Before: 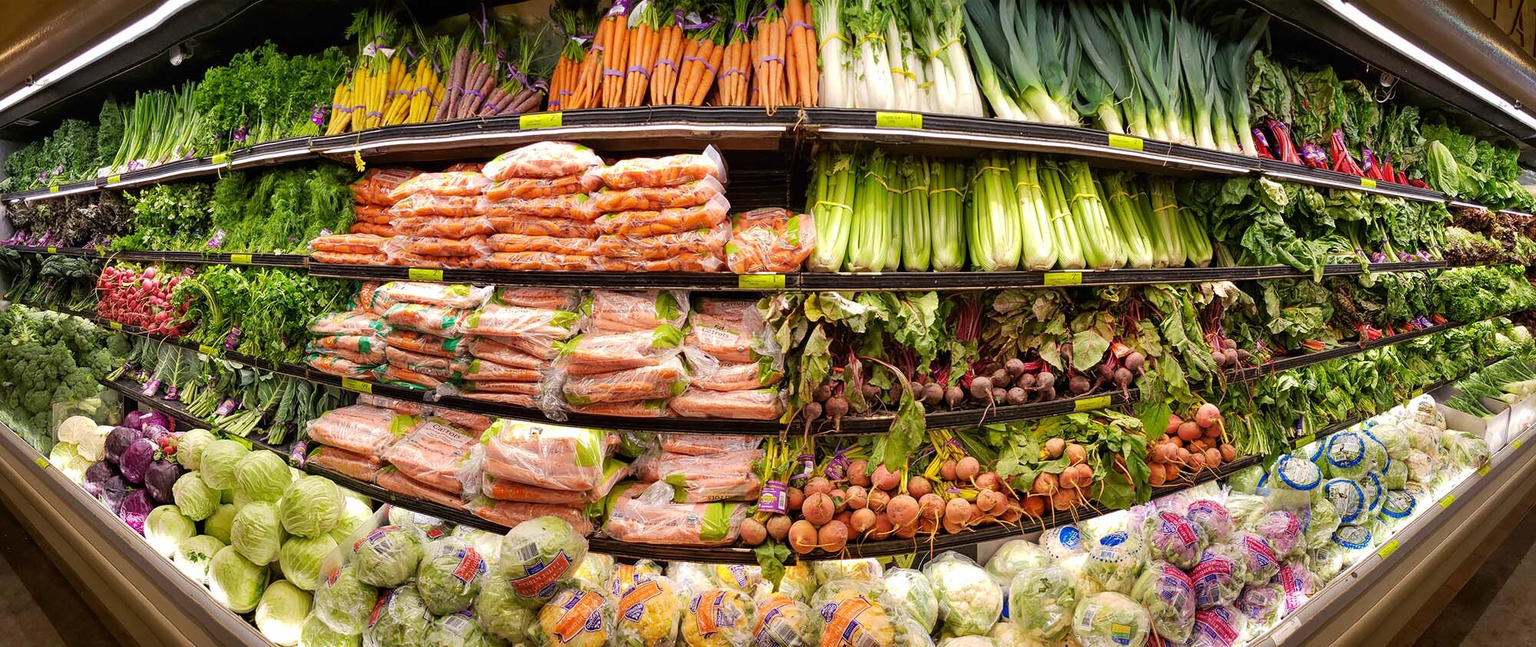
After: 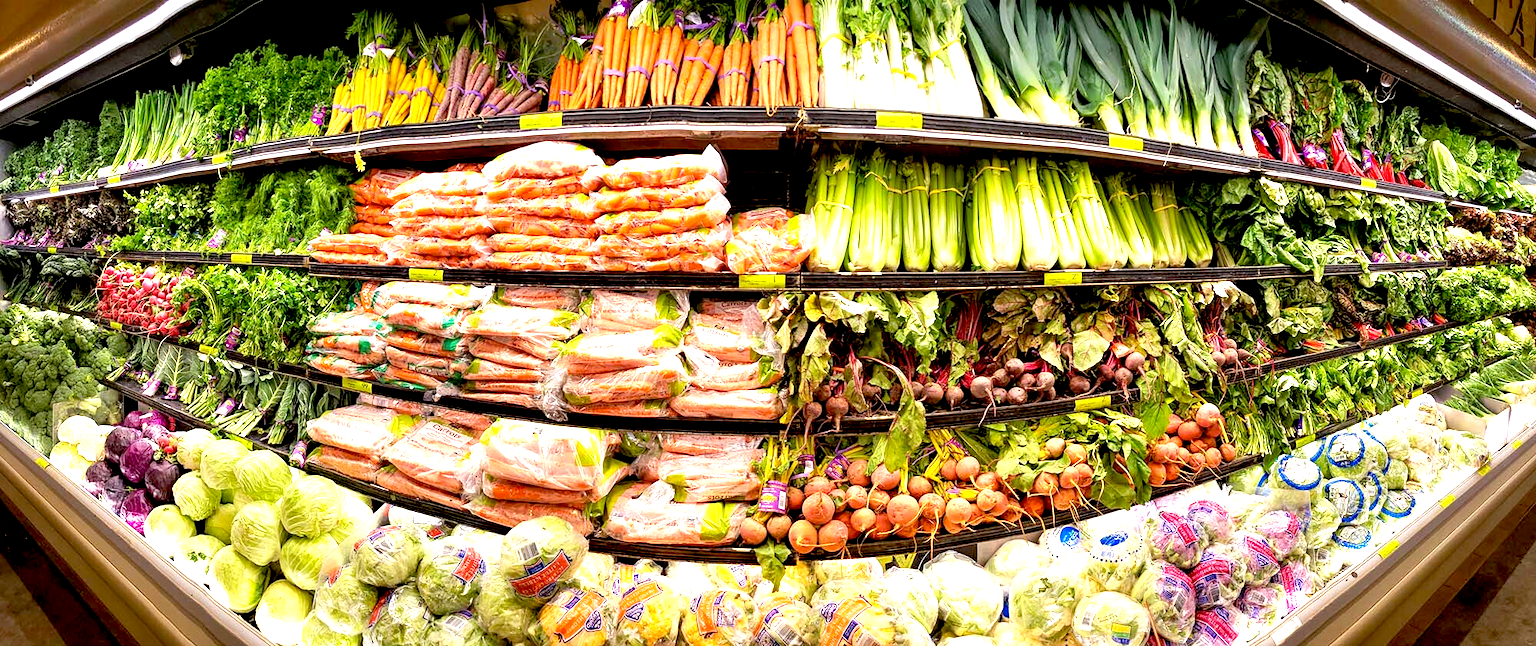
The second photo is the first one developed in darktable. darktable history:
exposure: black level correction 0.011, exposure 1.075 EV, compensate exposure bias true, compensate highlight preservation false
